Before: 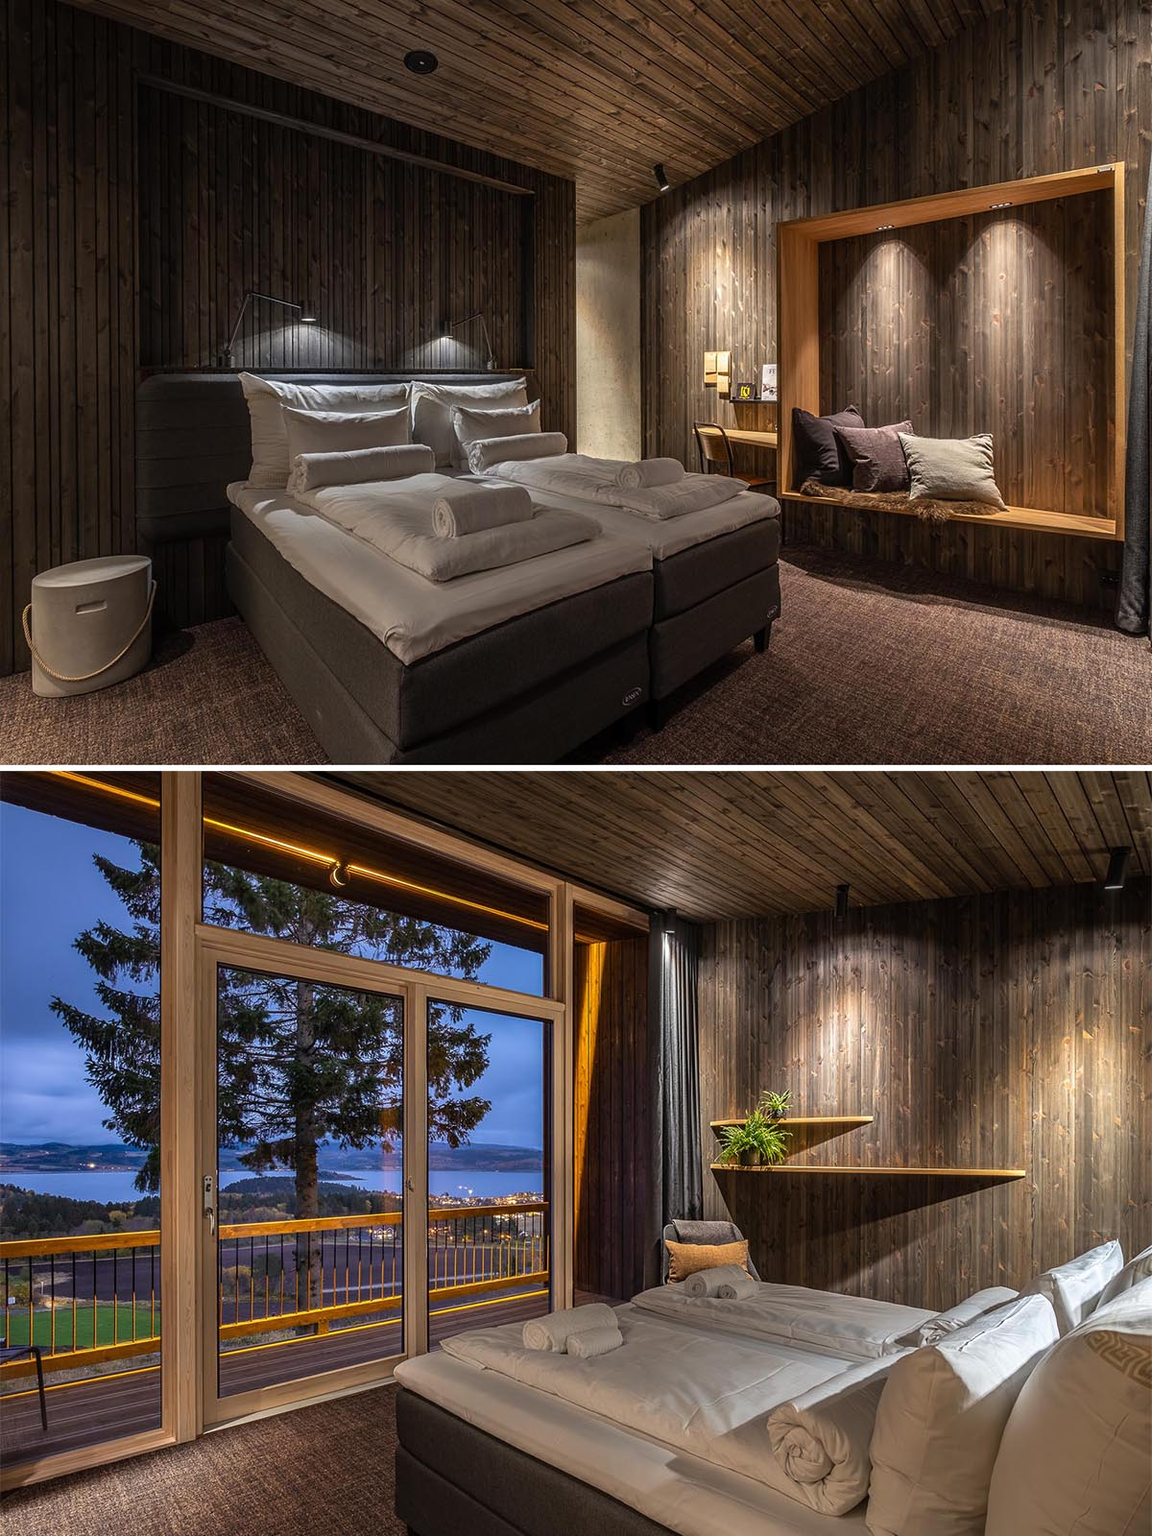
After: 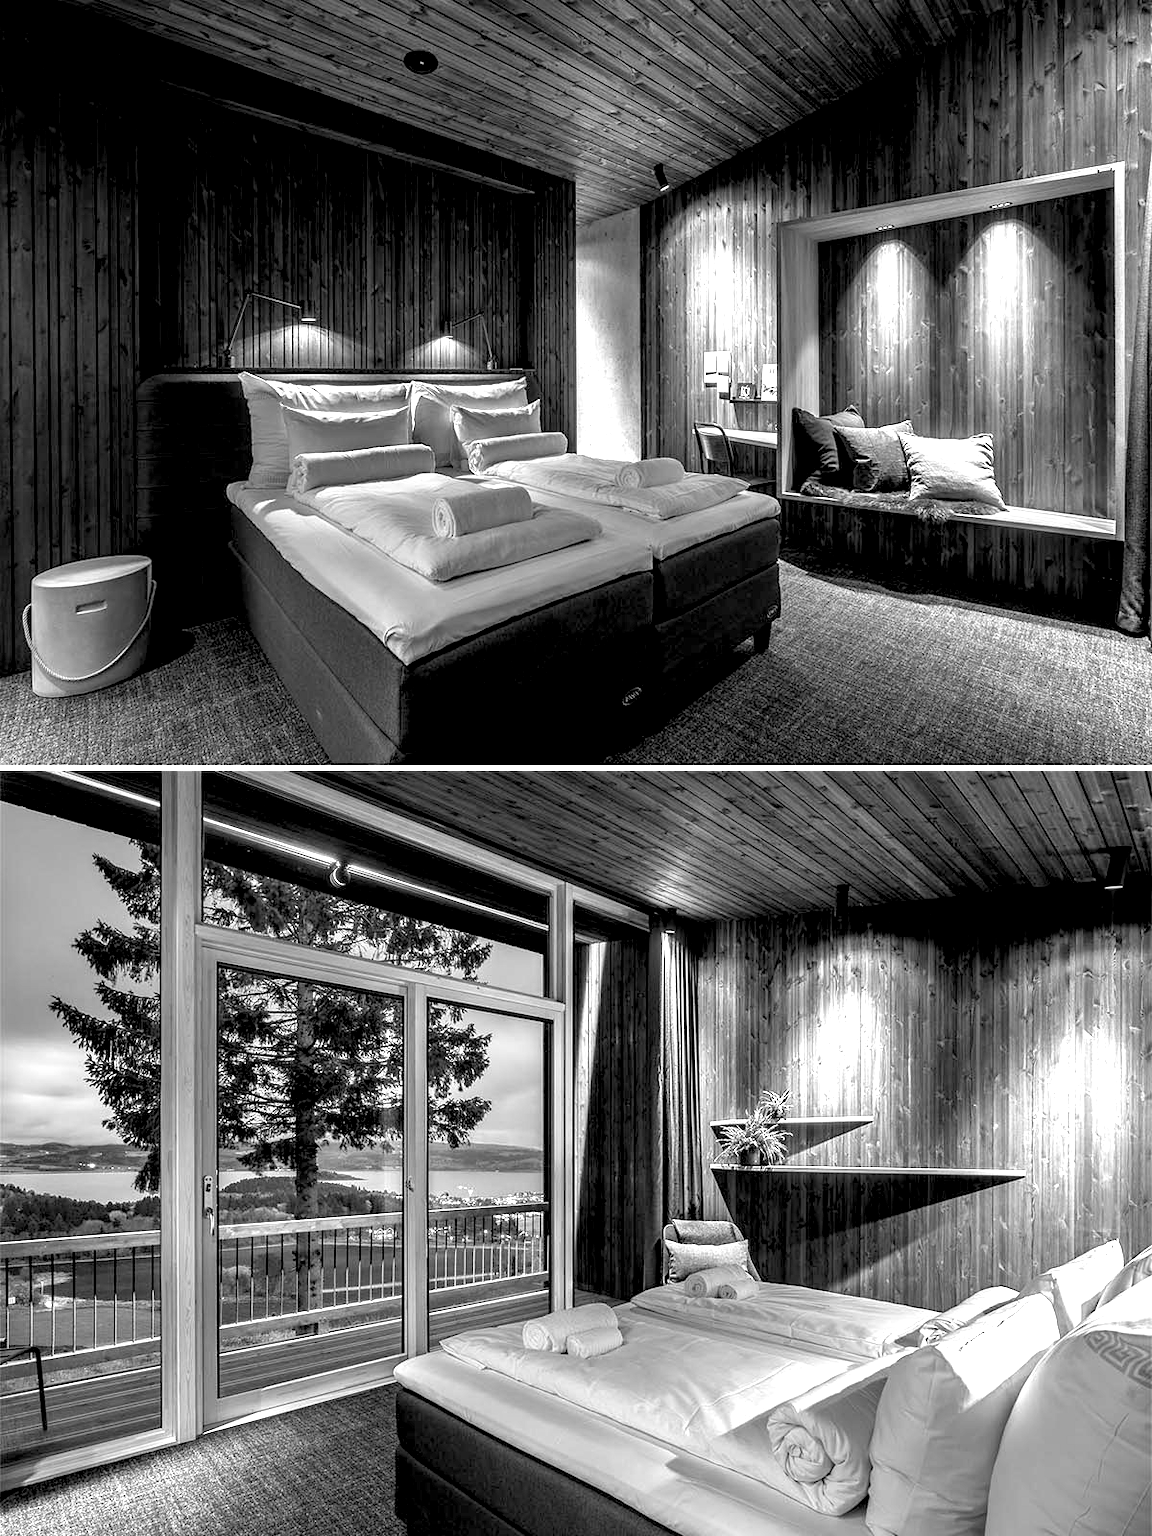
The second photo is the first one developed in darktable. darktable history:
monochrome: on, module defaults
exposure: black level correction 0.009, exposure 1.425 EV, compensate highlight preservation false
